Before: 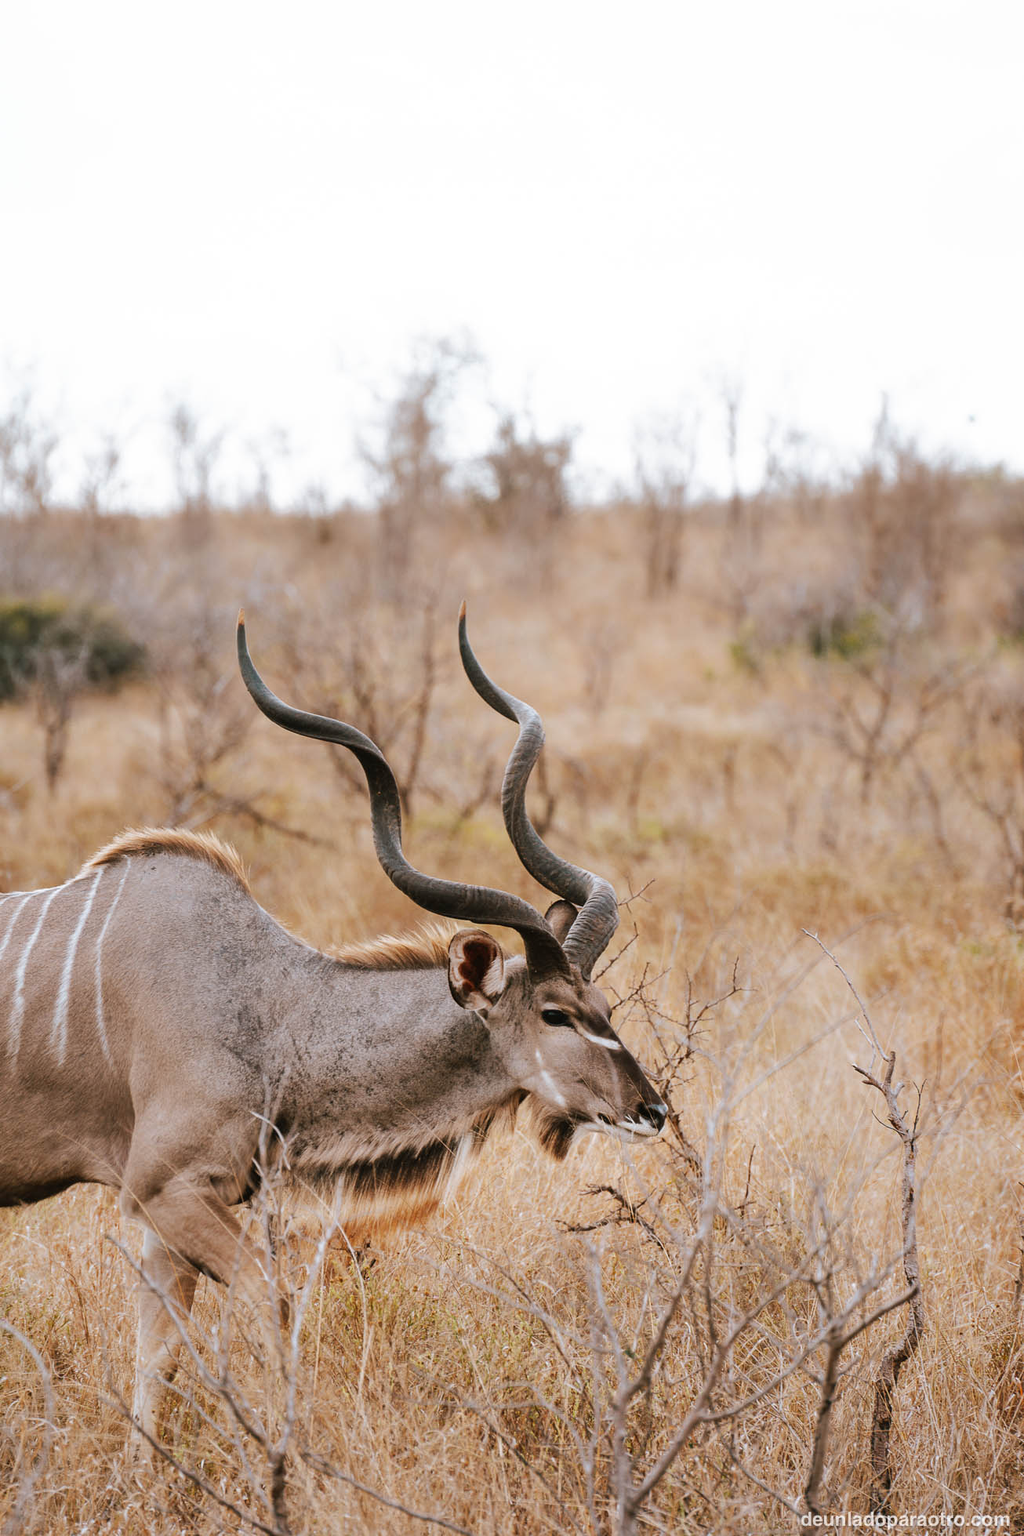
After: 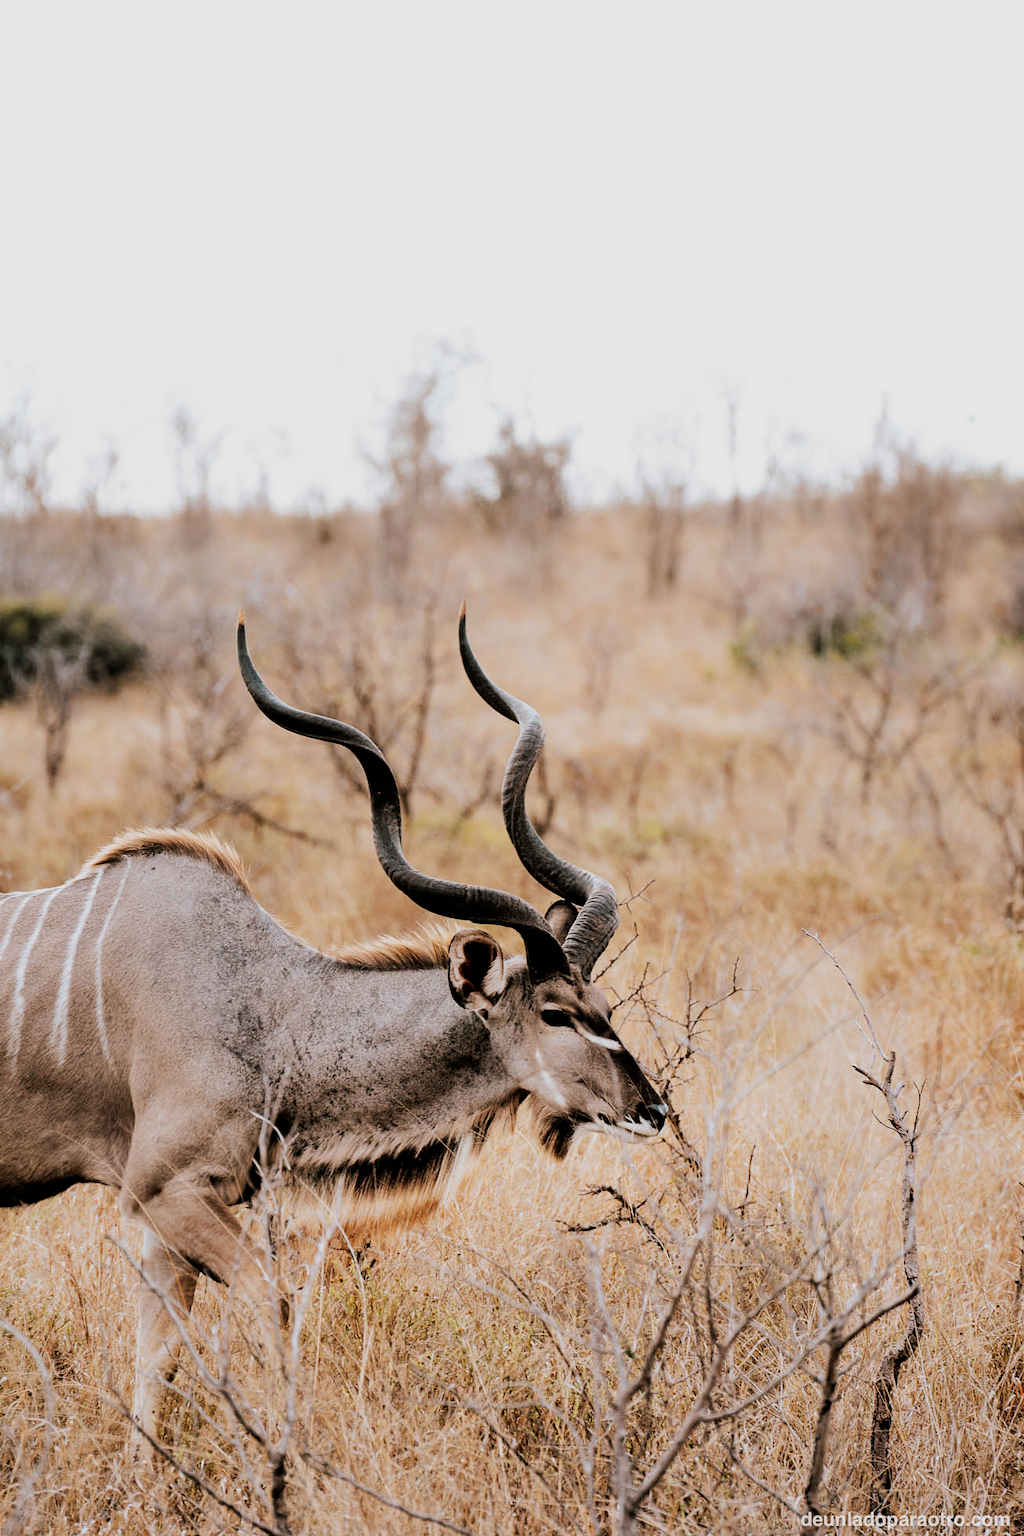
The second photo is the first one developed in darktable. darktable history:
filmic rgb: black relative exposure -5 EV, hardness 2.88, contrast 1.4, highlights saturation mix -30%
haze removal: strength 0.29, distance 0.25, compatibility mode true, adaptive false
